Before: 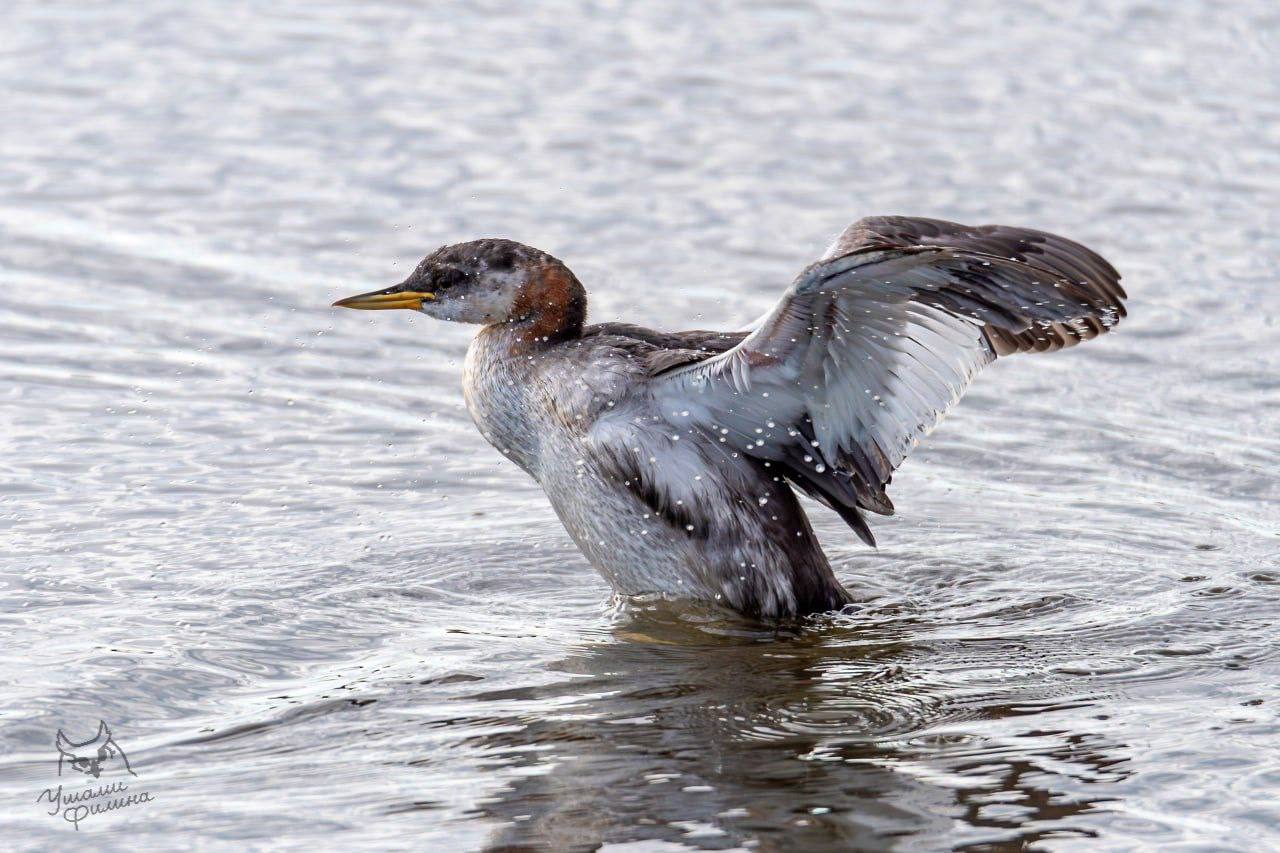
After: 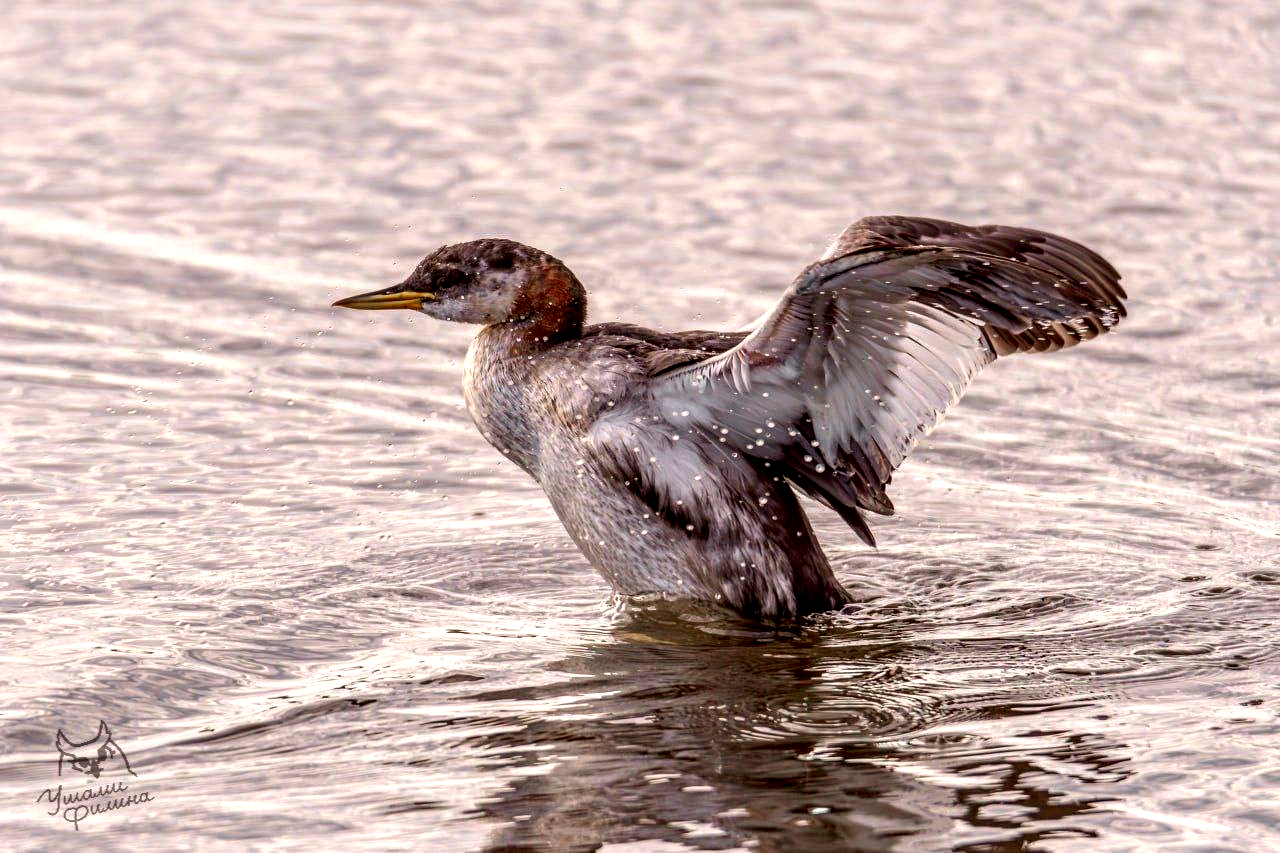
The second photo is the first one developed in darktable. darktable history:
color zones: curves: ch1 [(0, 0.679) (0.143, 0.647) (0.286, 0.261) (0.378, -0.011) (0.571, 0.396) (0.714, 0.399) (0.857, 0.406) (1, 0.679)]
local contrast: highlights 60%, shadows 59%, detail 160%
color correction: highlights a* 6.1, highlights b* 8.24, shadows a* 6.67, shadows b* 7.09, saturation 0.887
